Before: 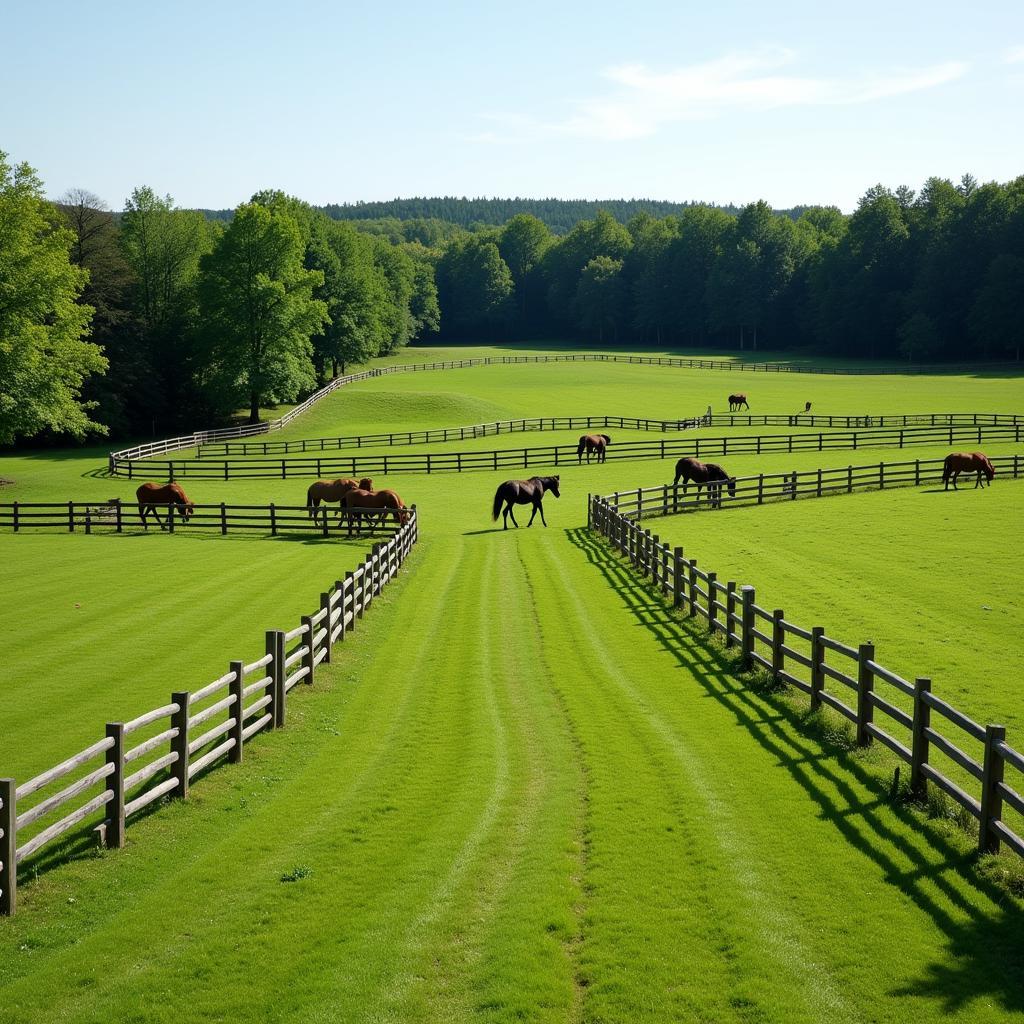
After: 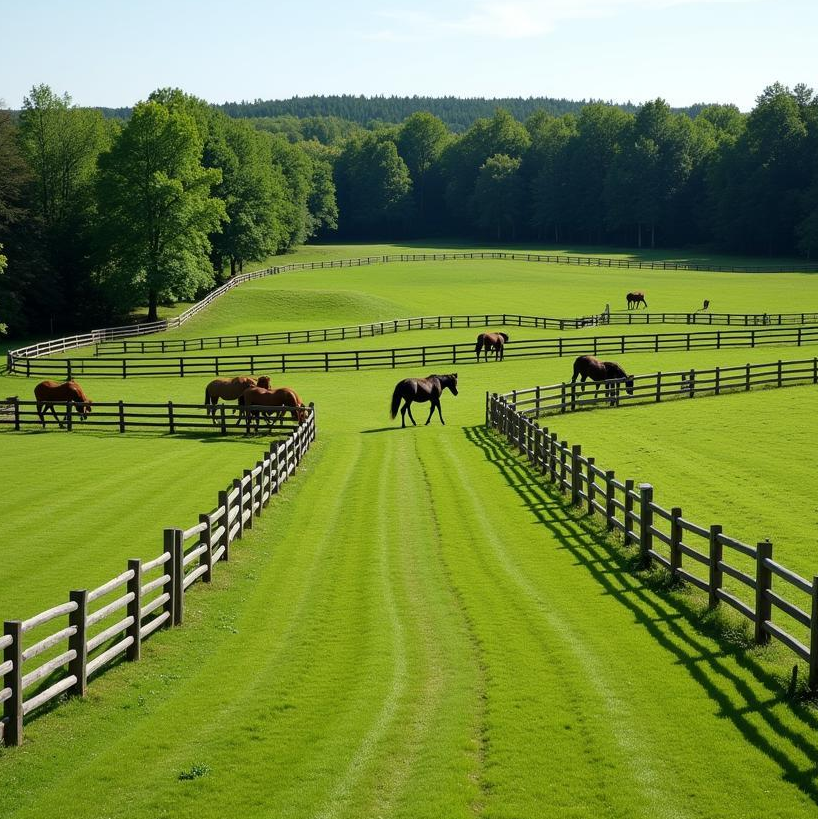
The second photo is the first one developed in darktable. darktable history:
crop and rotate: left 9.98%, top 9.962%, right 10.082%, bottom 10.016%
